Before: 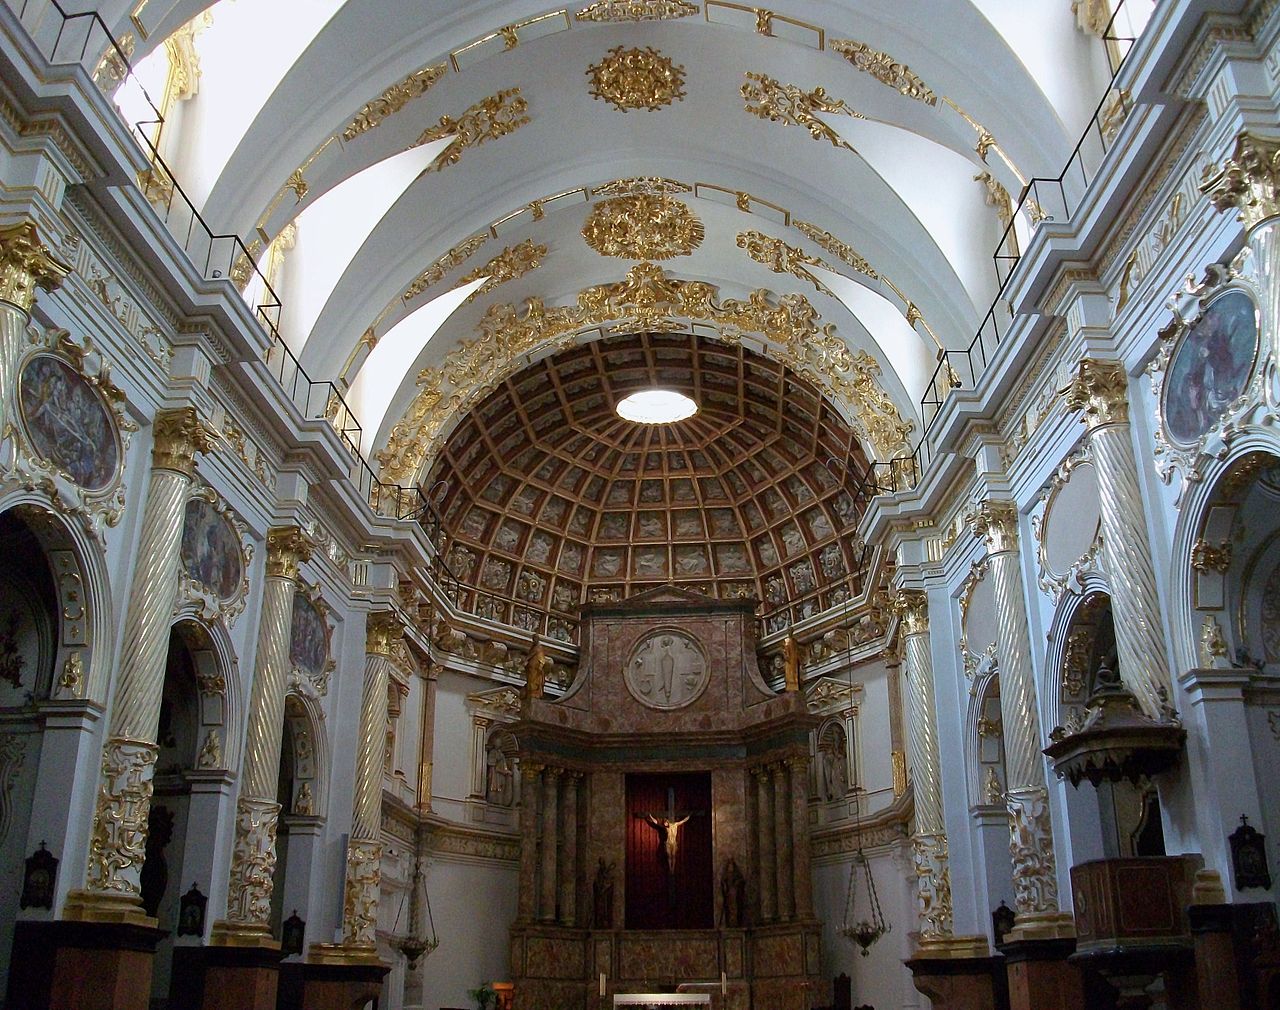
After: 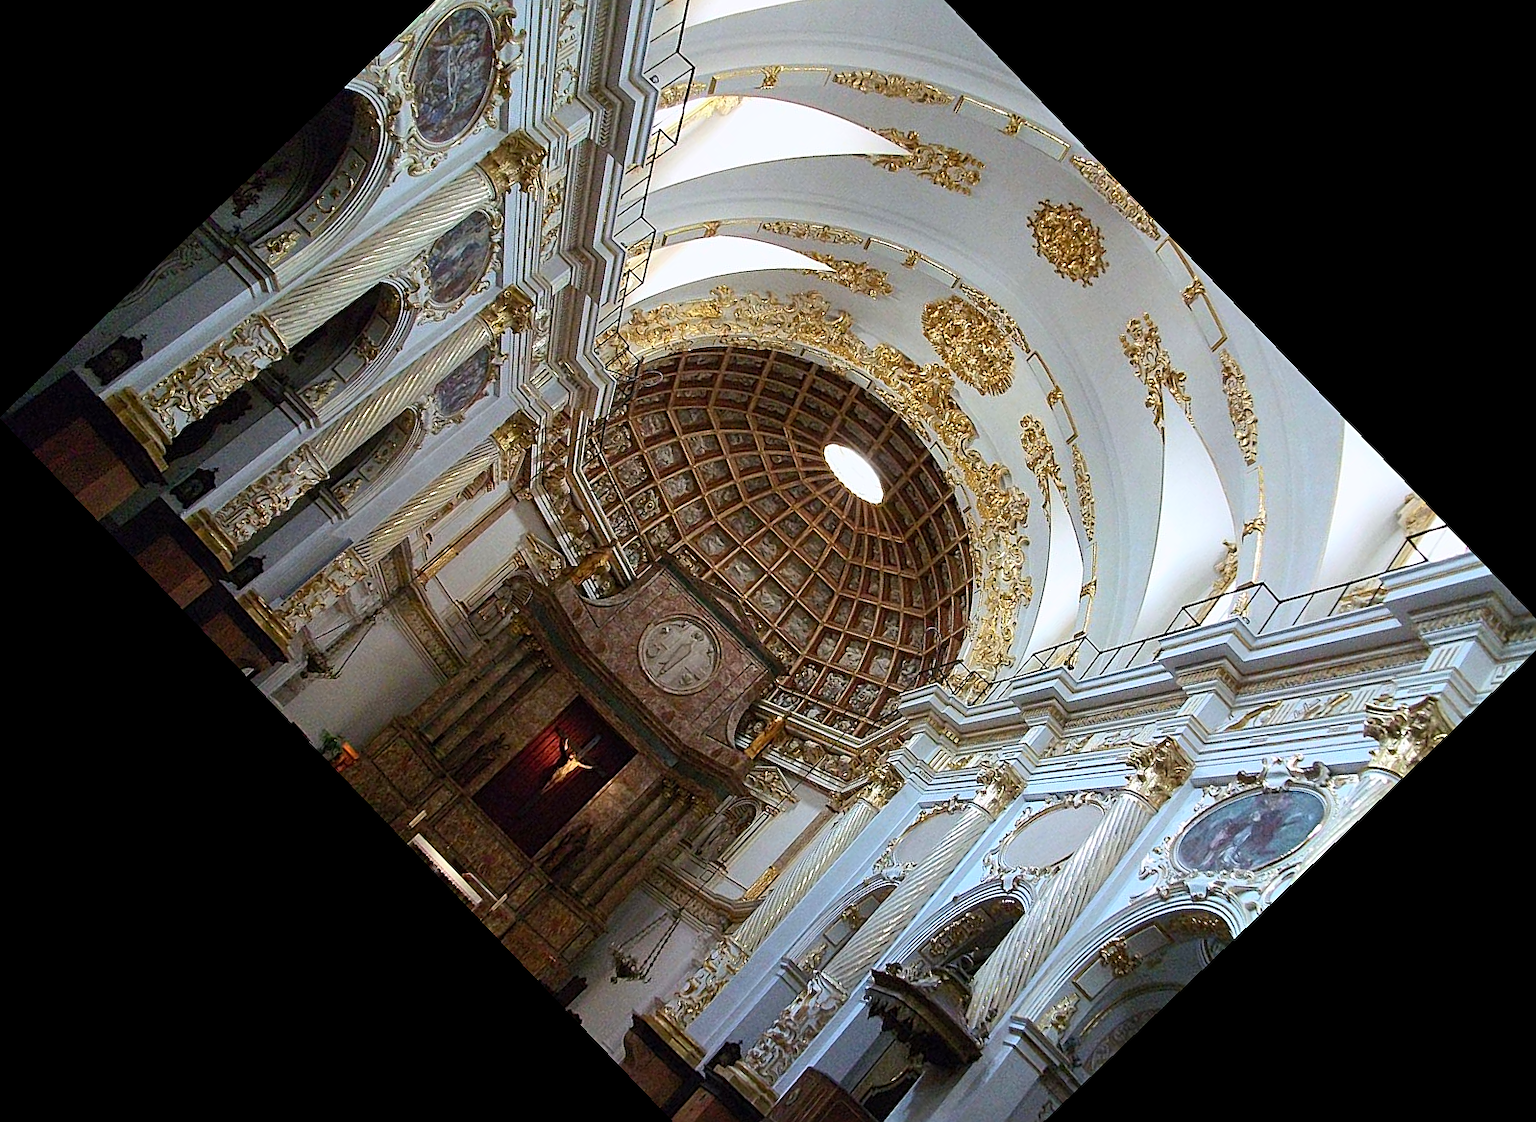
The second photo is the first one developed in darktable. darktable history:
sharpen: on, module defaults
contrast brightness saturation: contrast 0.2, brightness 0.16, saturation 0.22
crop and rotate: angle -46.26°, top 16.234%, right 0.912%, bottom 11.704%
